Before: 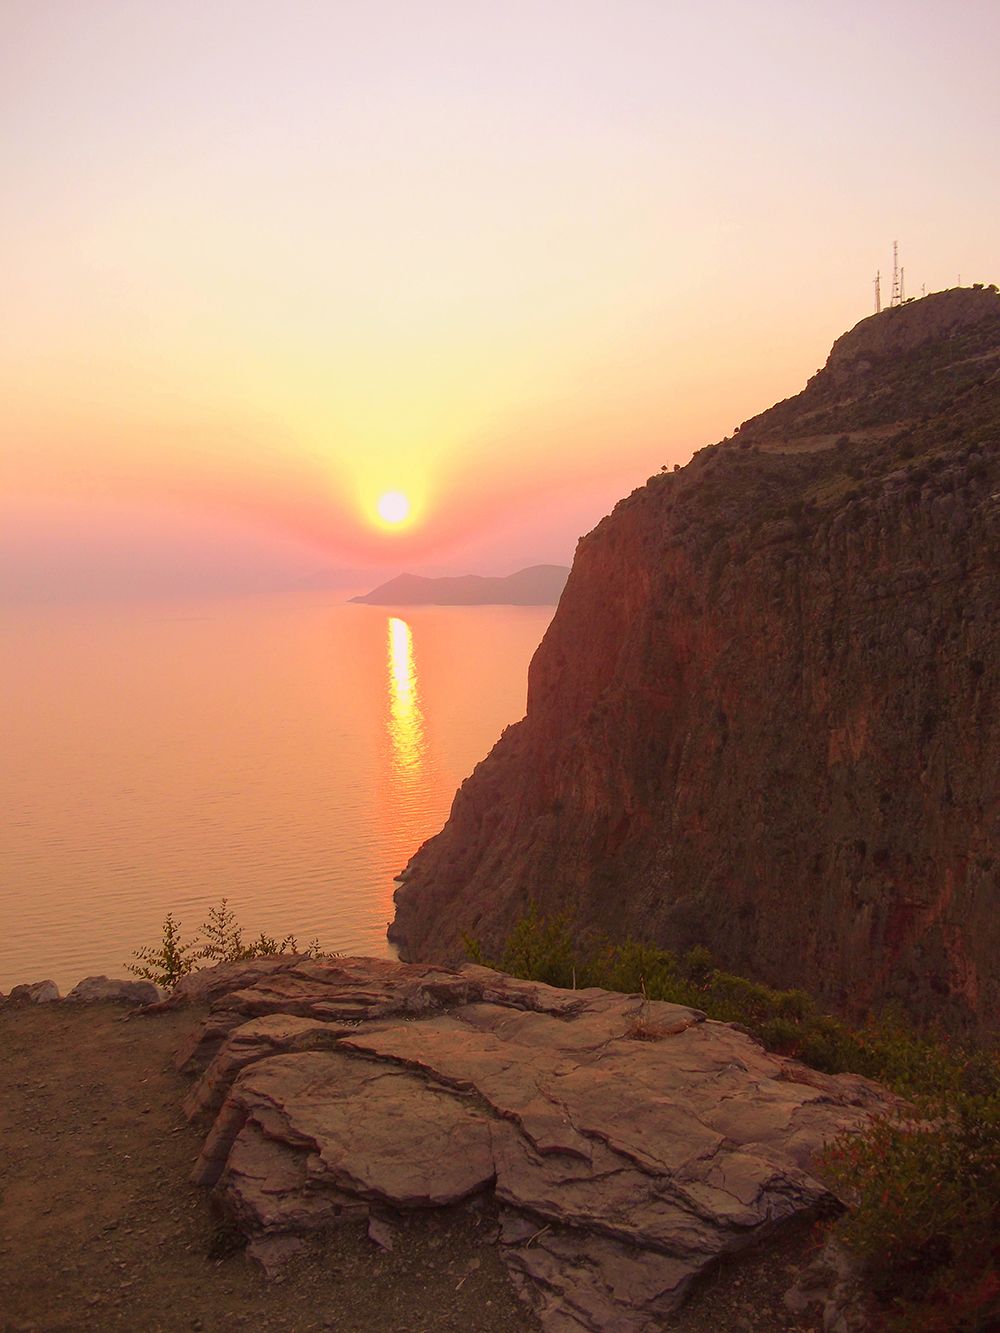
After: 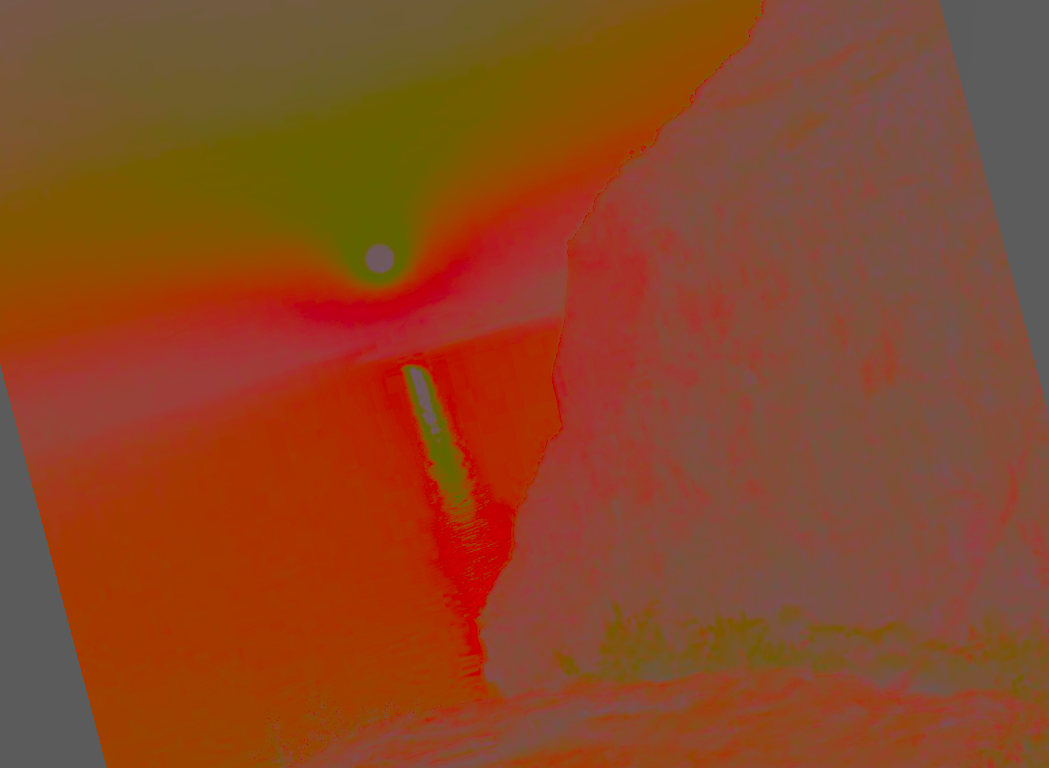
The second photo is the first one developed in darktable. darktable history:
local contrast: highlights 60%, shadows 60%, detail 160%
rotate and perspective: rotation -14.8°, crop left 0.1, crop right 0.903, crop top 0.25, crop bottom 0.748
contrast brightness saturation: contrast -0.99, brightness -0.17, saturation 0.75
